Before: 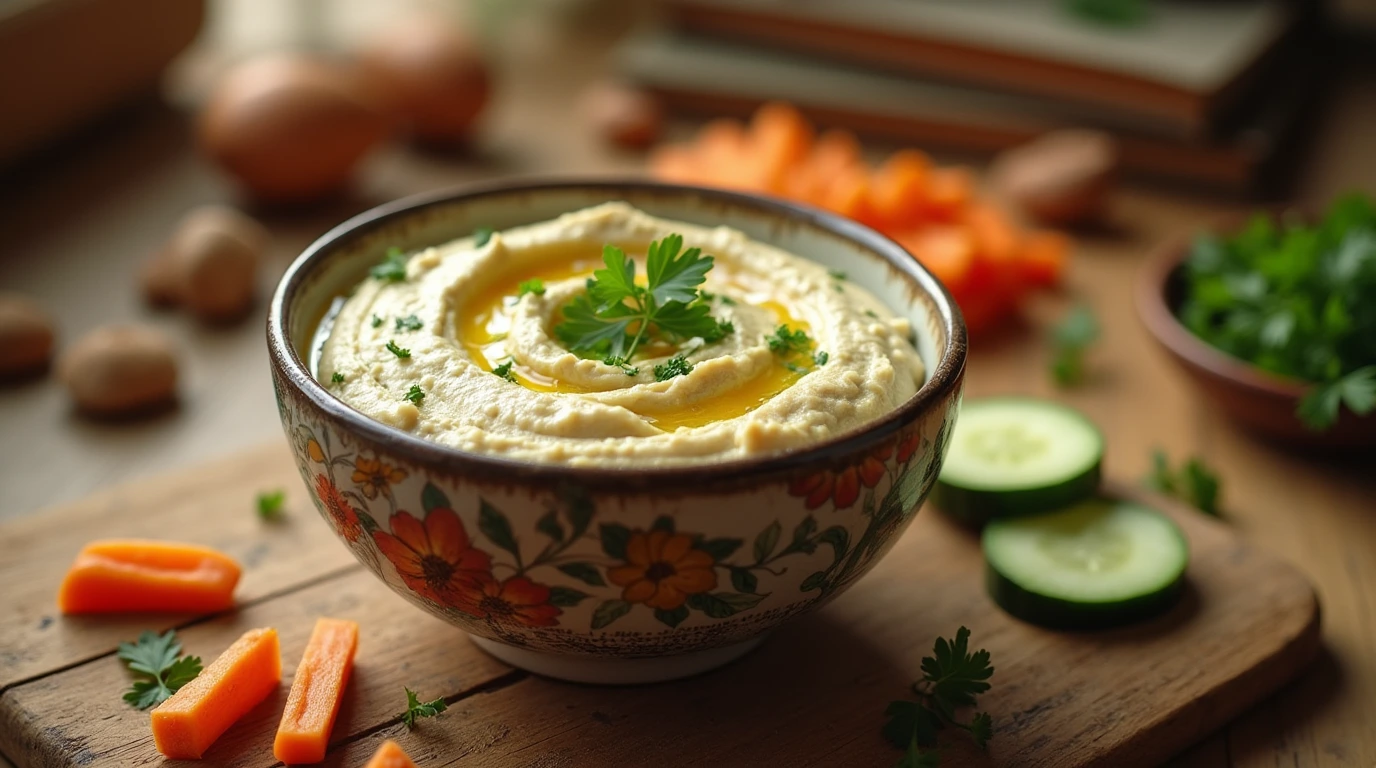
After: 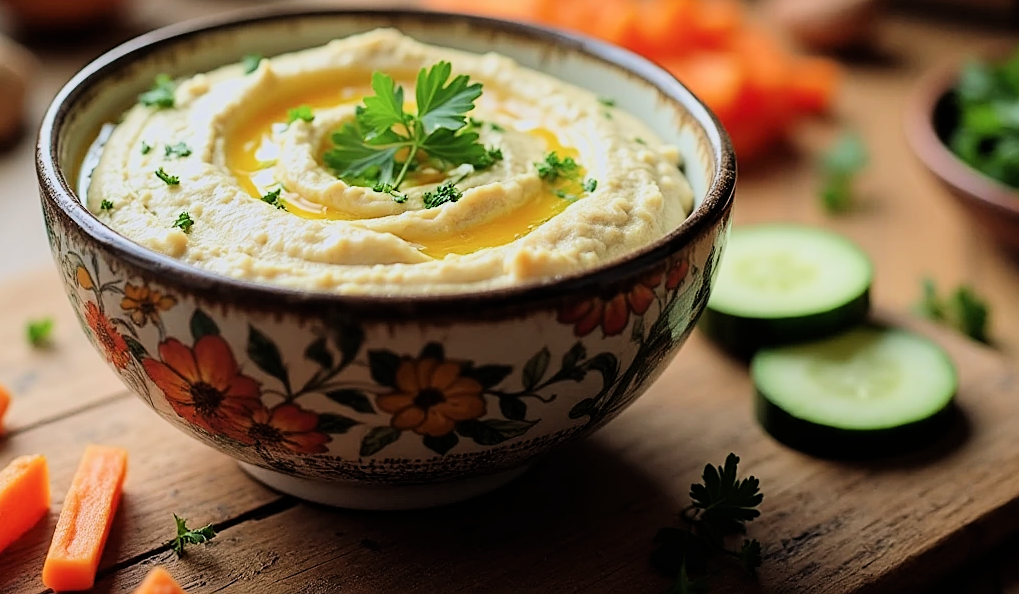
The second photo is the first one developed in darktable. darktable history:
crop: left 16.83%, top 22.546%, right 9.071%
sharpen: on, module defaults
tone equalizer: -8 EV -0.438 EV, -7 EV -0.393 EV, -6 EV -0.347 EV, -5 EV -0.186 EV, -3 EV 0.239 EV, -2 EV 0.35 EV, -1 EV 0.402 EV, +0 EV 0.4 EV, edges refinement/feathering 500, mask exposure compensation -1.57 EV, preserve details no
filmic rgb: black relative exposure -6.84 EV, white relative exposure 5.87 EV, hardness 2.68, color science v6 (2022), iterations of high-quality reconstruction 0
color calibration: illuminant as shot in camera, x 0.358, y 0.373, temperature 4628.91 K, gamut compression 0.974
exposure: exposure 0.564 EV, compensate highlight preservation false
